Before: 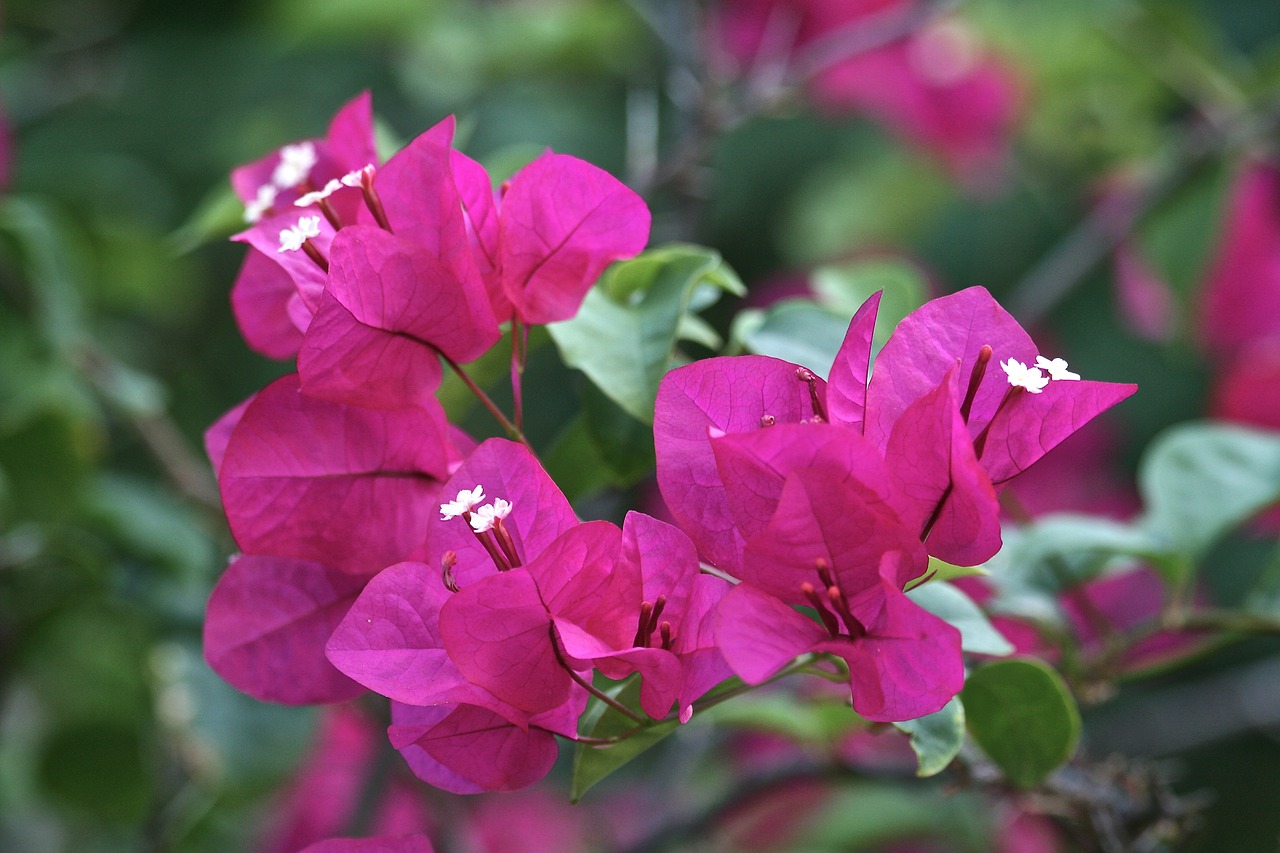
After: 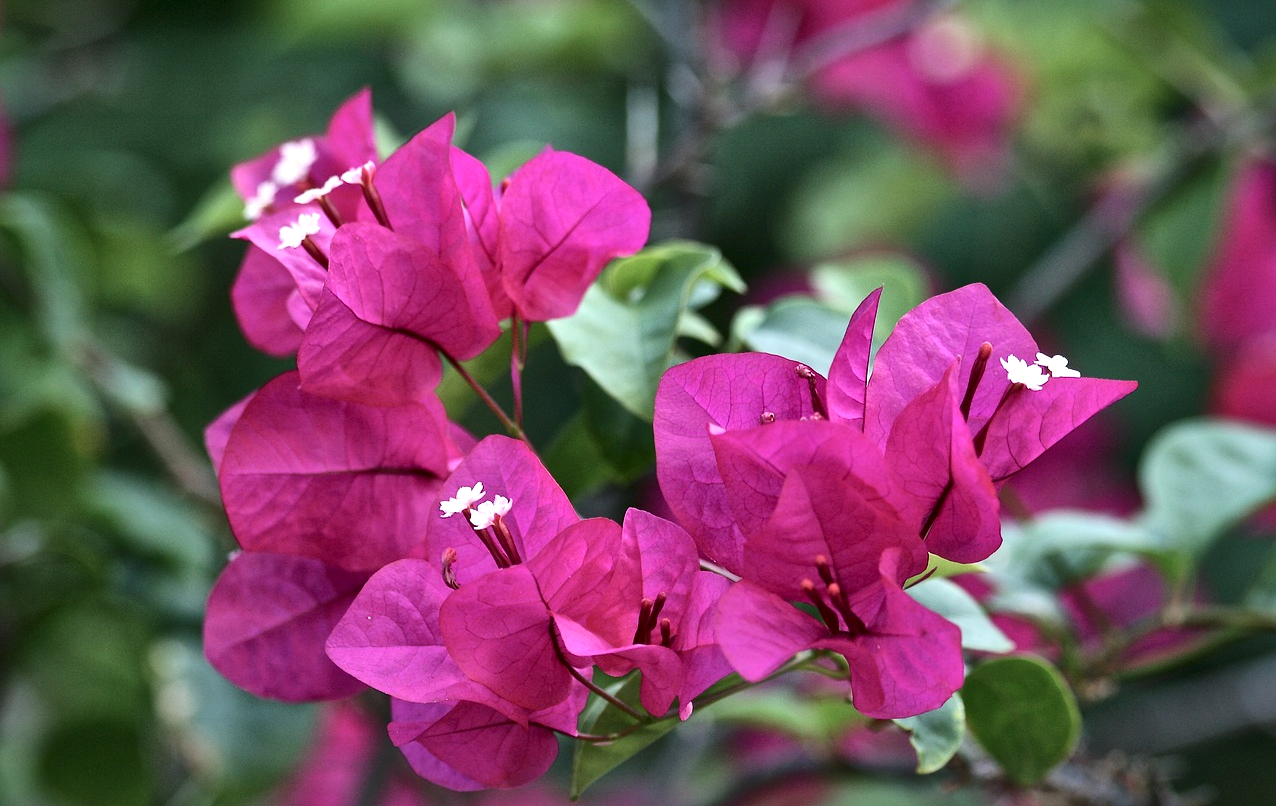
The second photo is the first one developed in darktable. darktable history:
crop: top 0.448%, right 0.264%, bottom 5.045%
exposure: compensate highlight preservation false
local contrast: mode bilateral grid, contrast 25, coarseness 60, detail 151%, midtone range 0.2
